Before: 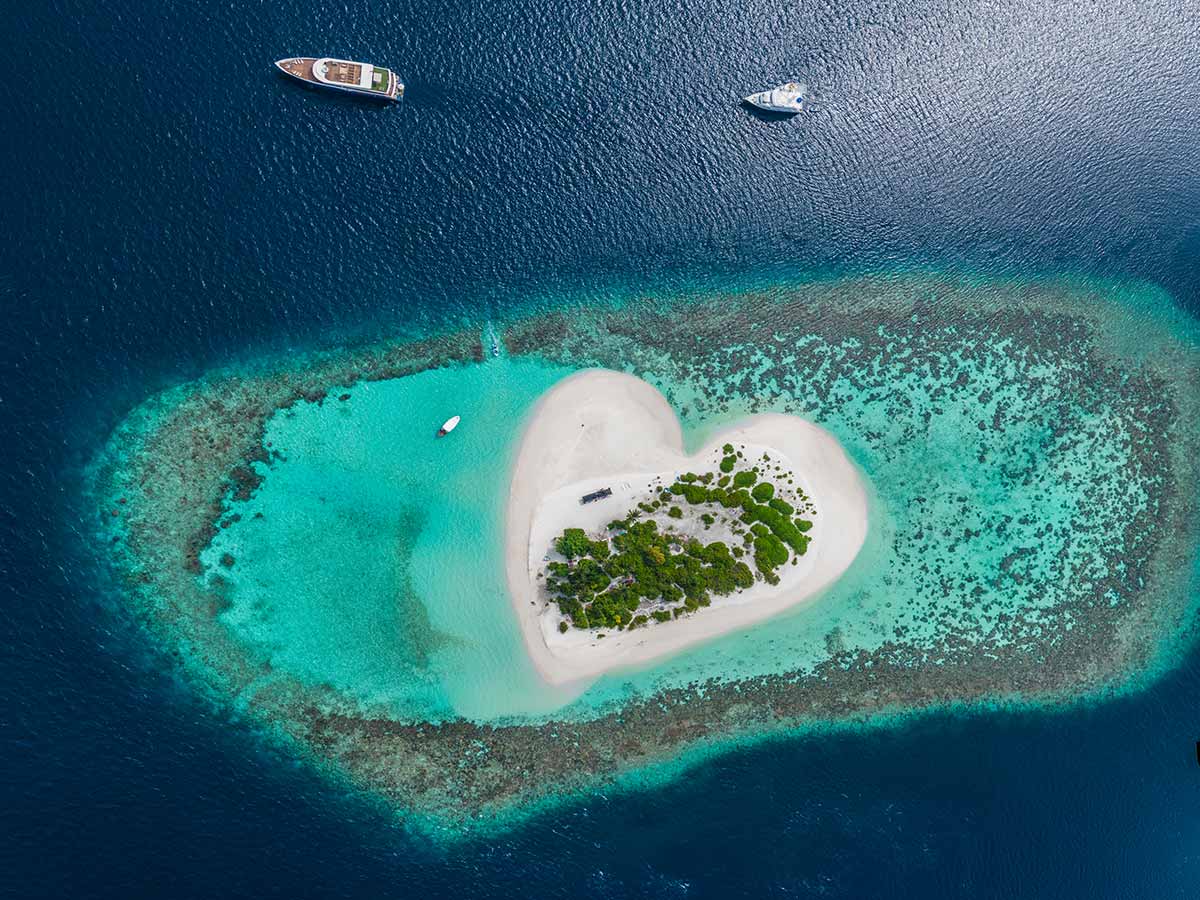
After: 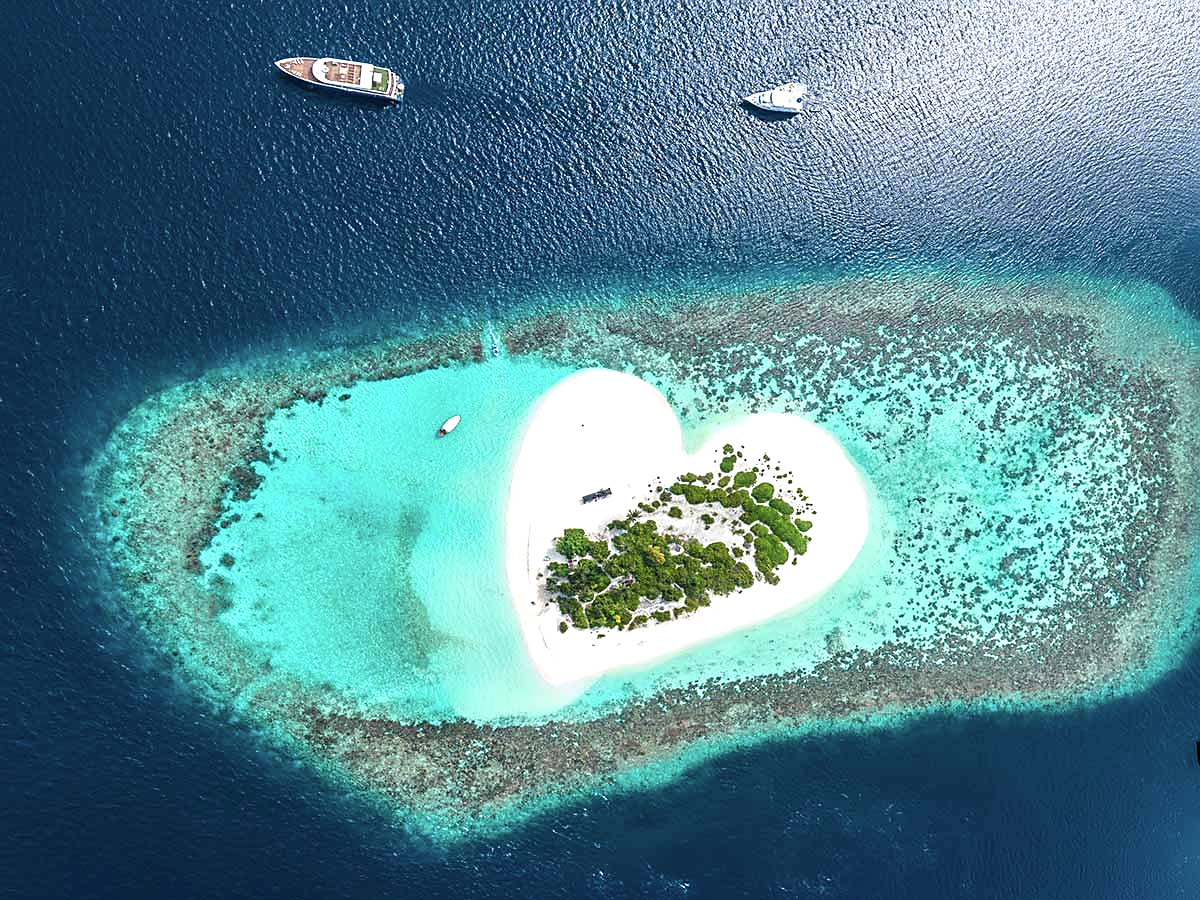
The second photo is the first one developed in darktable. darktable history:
contrast brightness saturation: contrast 0.11, saturation -0.17
exposure: black level correction 0, exposure 0.9 EV, compensate highlight preservation false
white balance: emerald 1
sharpen: radius 1.864, amount 0.398, threshold 1.271
